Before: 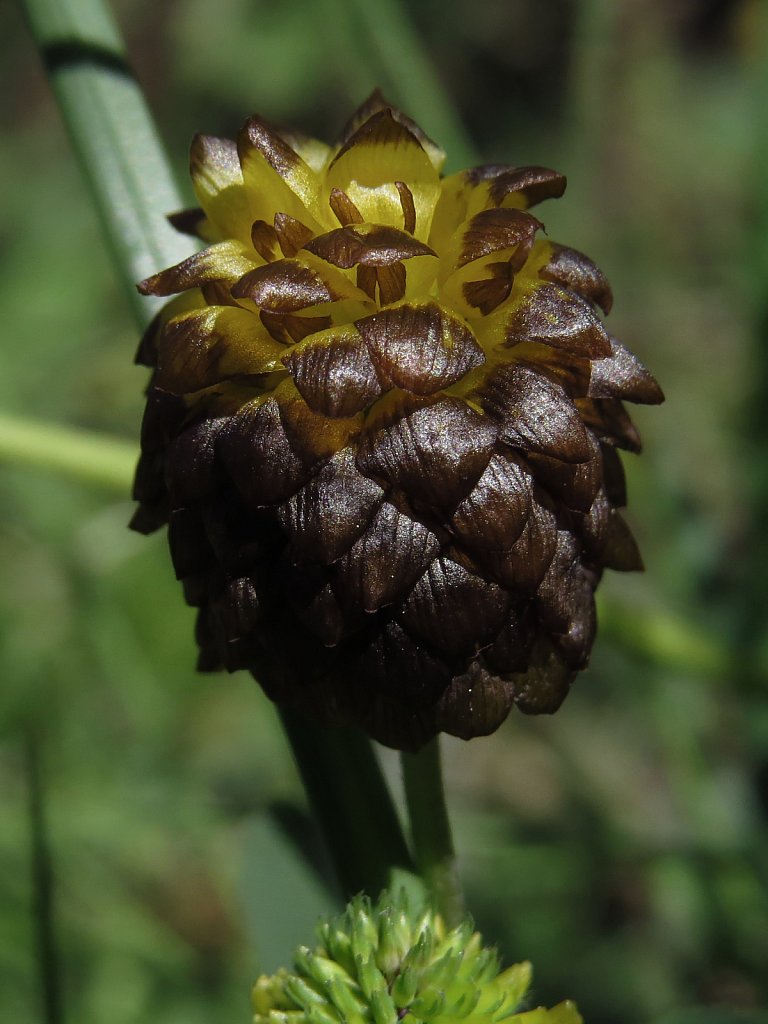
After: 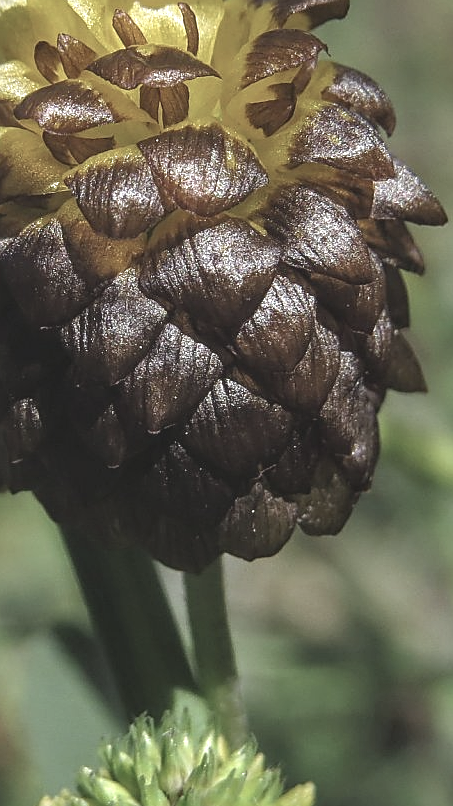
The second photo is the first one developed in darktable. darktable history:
sharpen: on, module defaults
contrast brightness saturation: contrast -0.256, saturation -0.427
crop and rotate: left 28.257%, top 17.541%, right 12.747%, bottom 3.711%
exposure: black level correction 0, exposure 1.101 EV, compensate highlight preservation false
local contrast: on, module defaults
